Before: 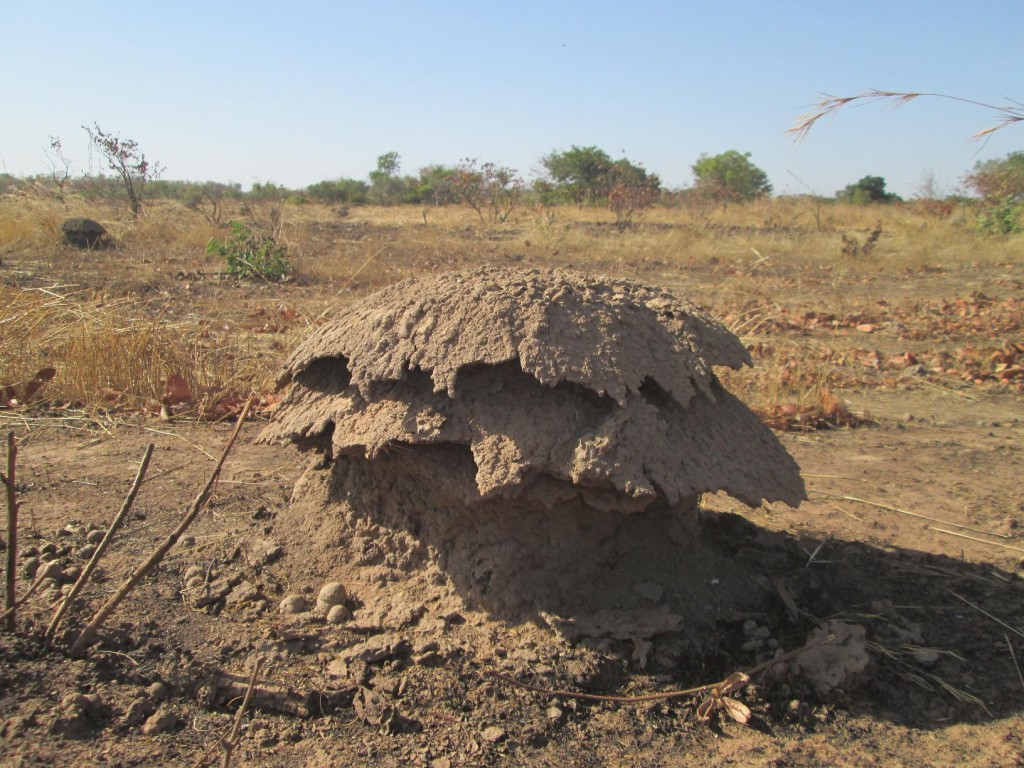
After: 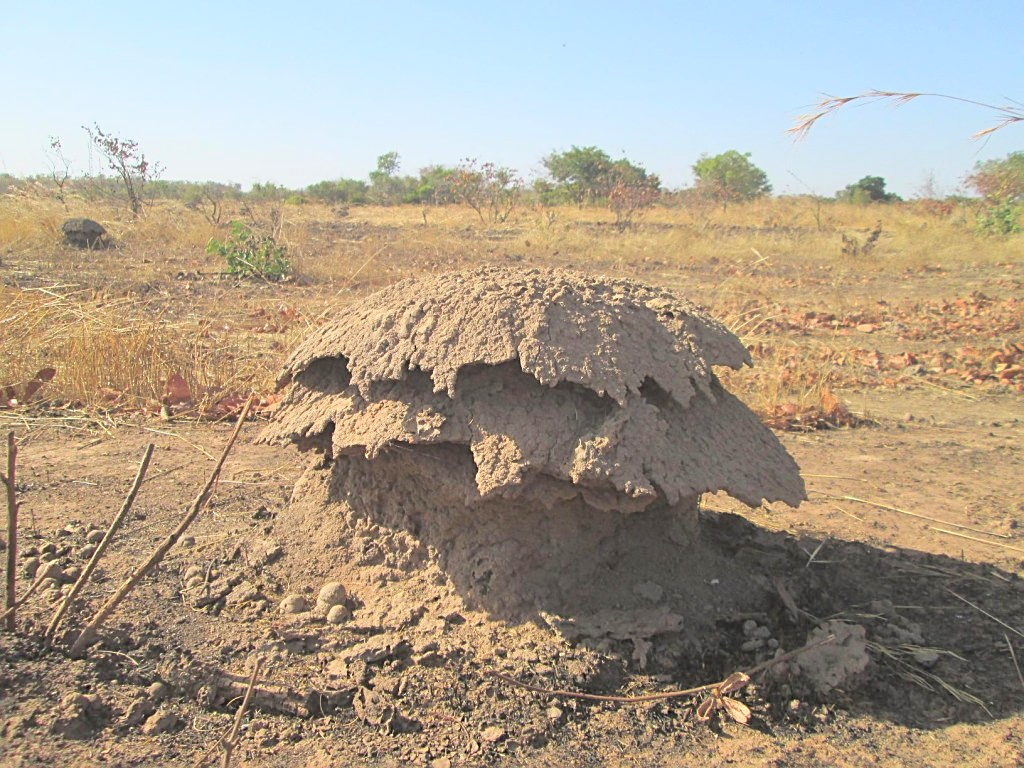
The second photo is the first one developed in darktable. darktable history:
contrast brightness saturation: contrast 0.1, brightness 0.3, saturation 0.14
sharpen: on, module defaults
